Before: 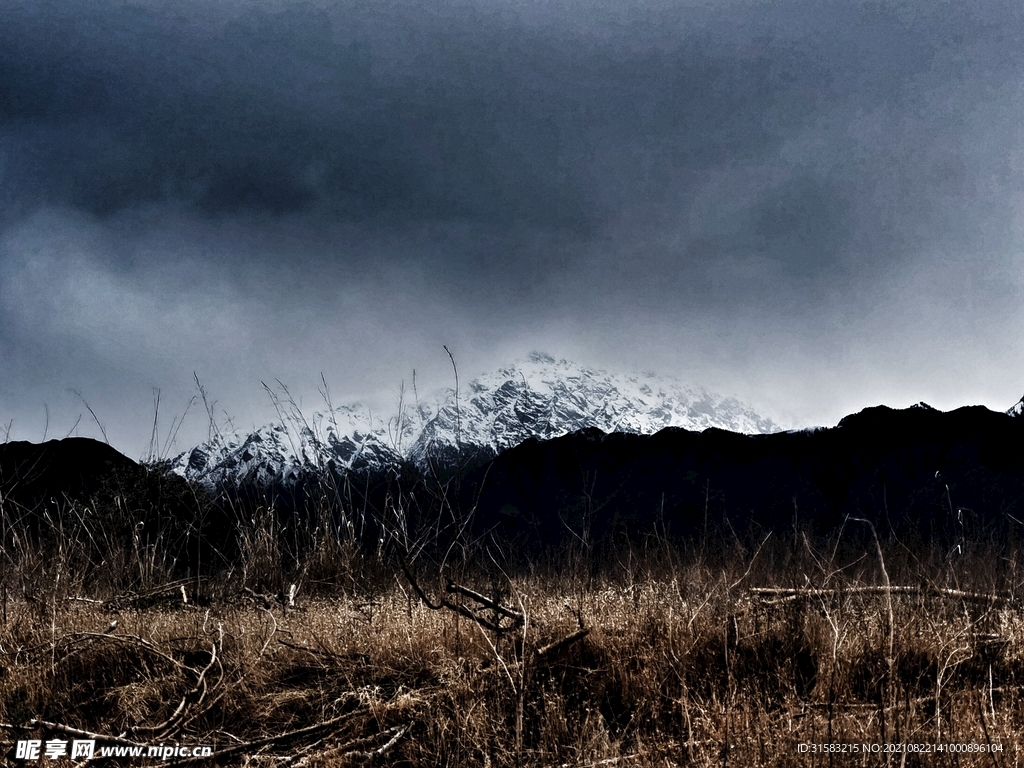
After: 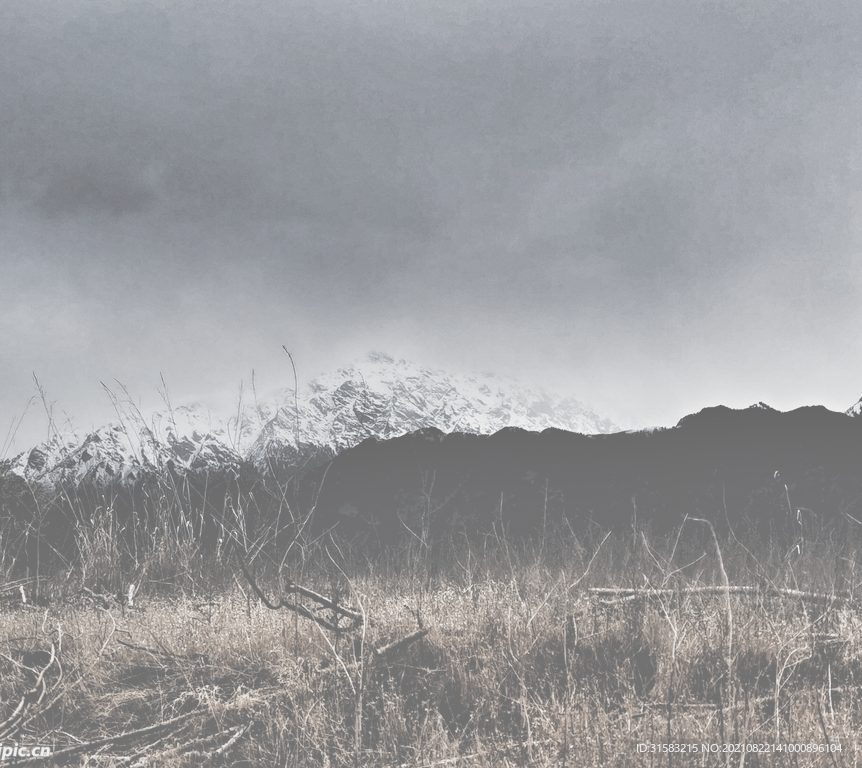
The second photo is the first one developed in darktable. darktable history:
local contrast: mode bilateral grid, contrast 11, coarseness 26, detail 115%, midtone range 0.2
color balance rgb: global offset › luminance 0.521%, perceptual saturation grading › global saturation 23.152%, perceptual saturation grading › highlights -24.031%, perceptual saturation grading › mid-tones 23.894%, perceptual saturation grading › shadows 39.922%
exposure: exposure 0.128 EV, compensate highlight preservation false
shadows and highlights: soften with gaussian
contrast brightness saturation: contrast -0.312, brightness 0.743, saturation -0.792
crop: left 15.801%
